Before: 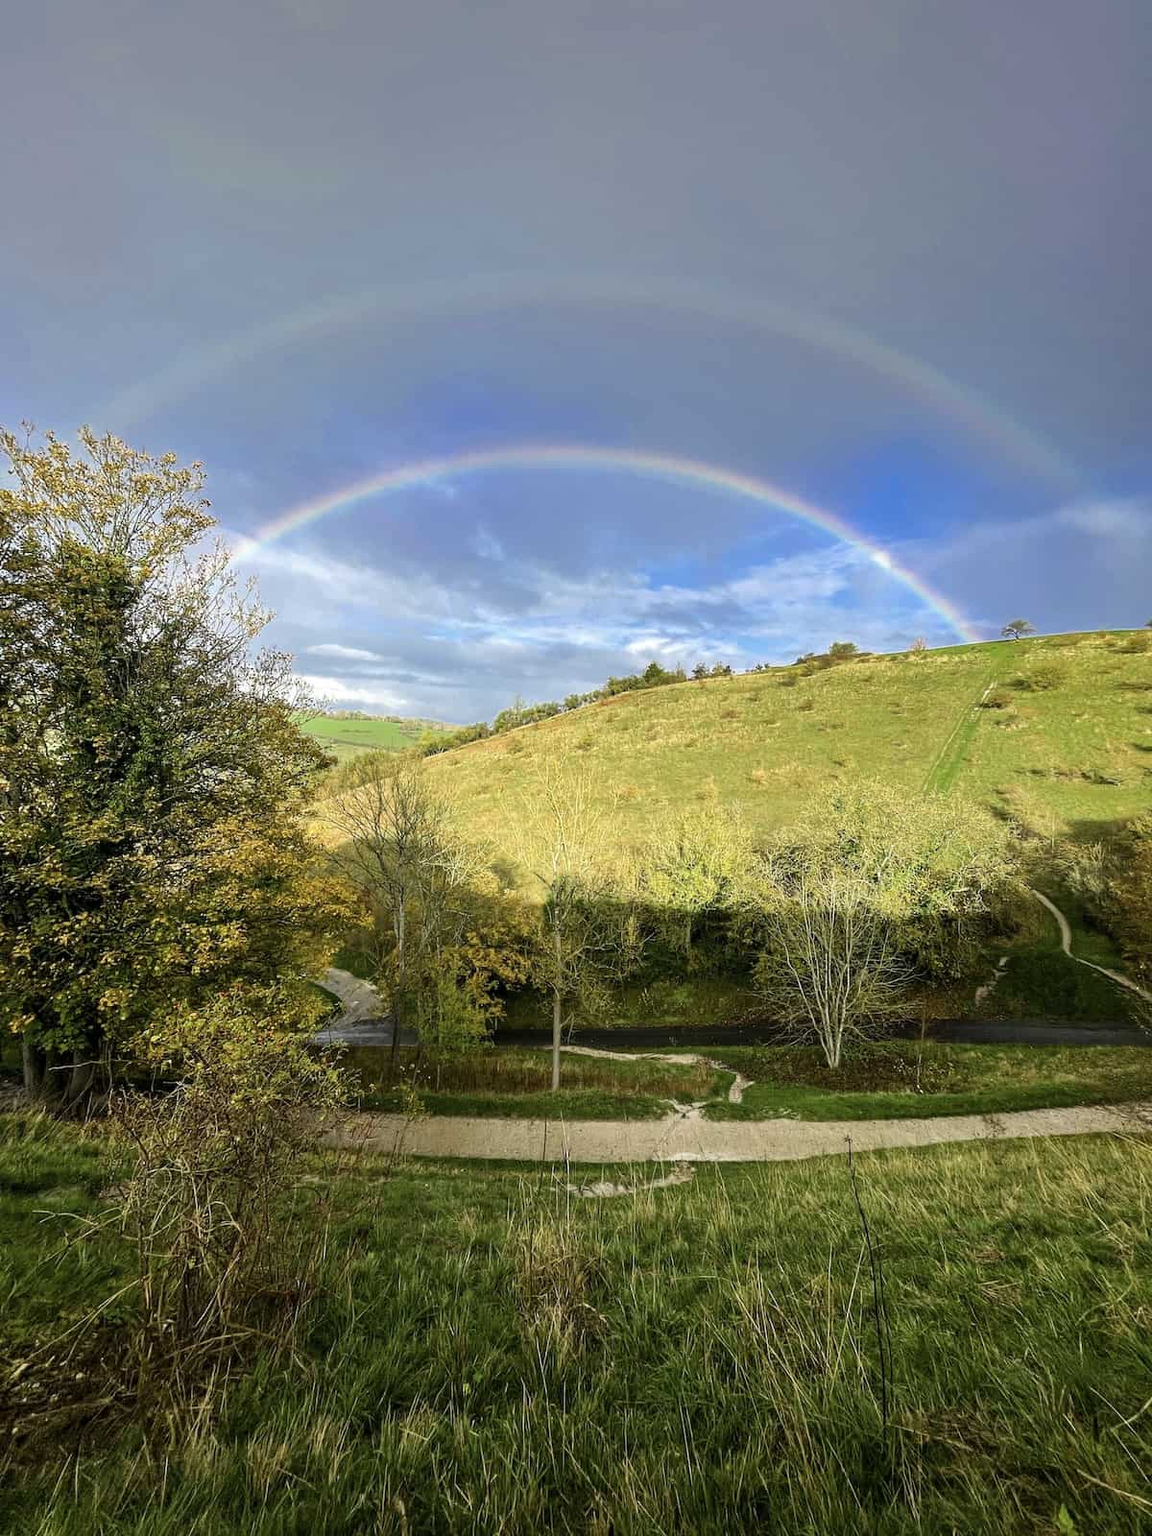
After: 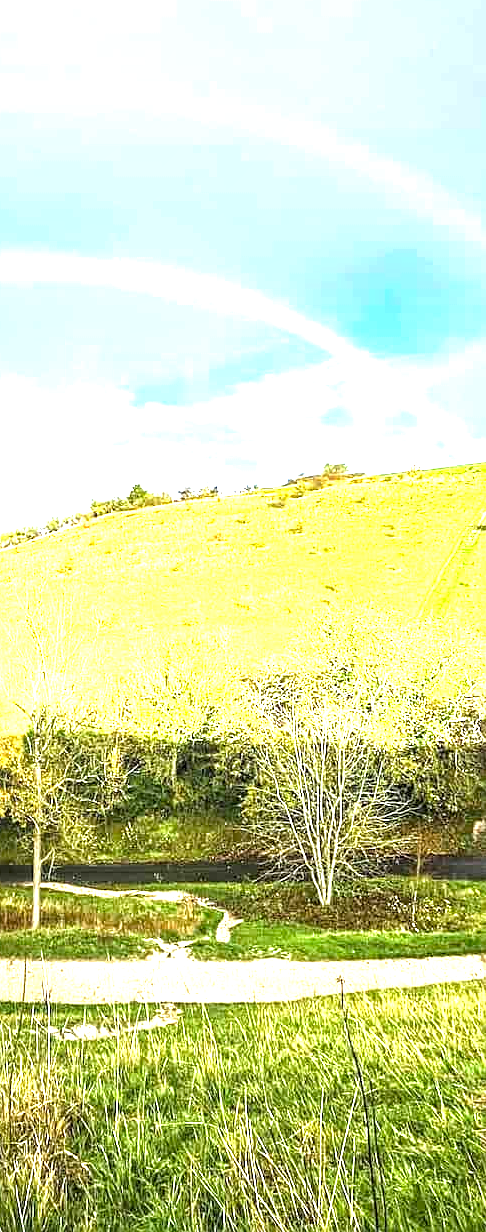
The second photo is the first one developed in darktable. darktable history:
exposure: black level correction 0, exposure 2.158 EV, compensate highlight preservation false
crop: left 45.327%, top 12.948%, right 14.102%, bottom 9.994%
local contrast: detail 130%
sharpen: on, module defaults
